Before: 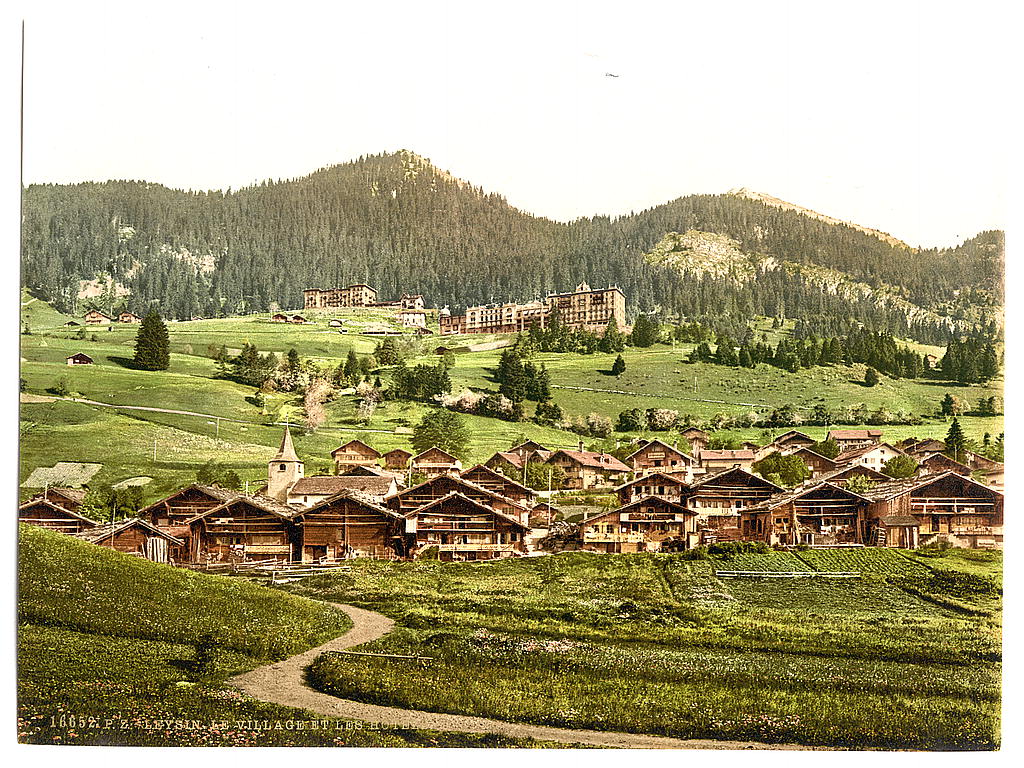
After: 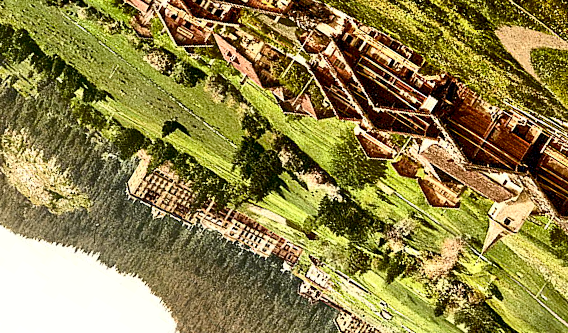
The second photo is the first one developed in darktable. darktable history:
contrast brightness saturation: contrast 0.213, brightness -0.114, saturation 0.206
crop and rotate: angle 147.79°, left 9.166%, top 15.587%, right 4.374%, bottom 16.902%
exposure: black level correction 0.005, exposure 0.002 EV, compensate highlight preservation false
color balance rgb: power › chroma 0.304%, power › hue 23.43°, perceptual saturation grading › global saturation 0.803%
